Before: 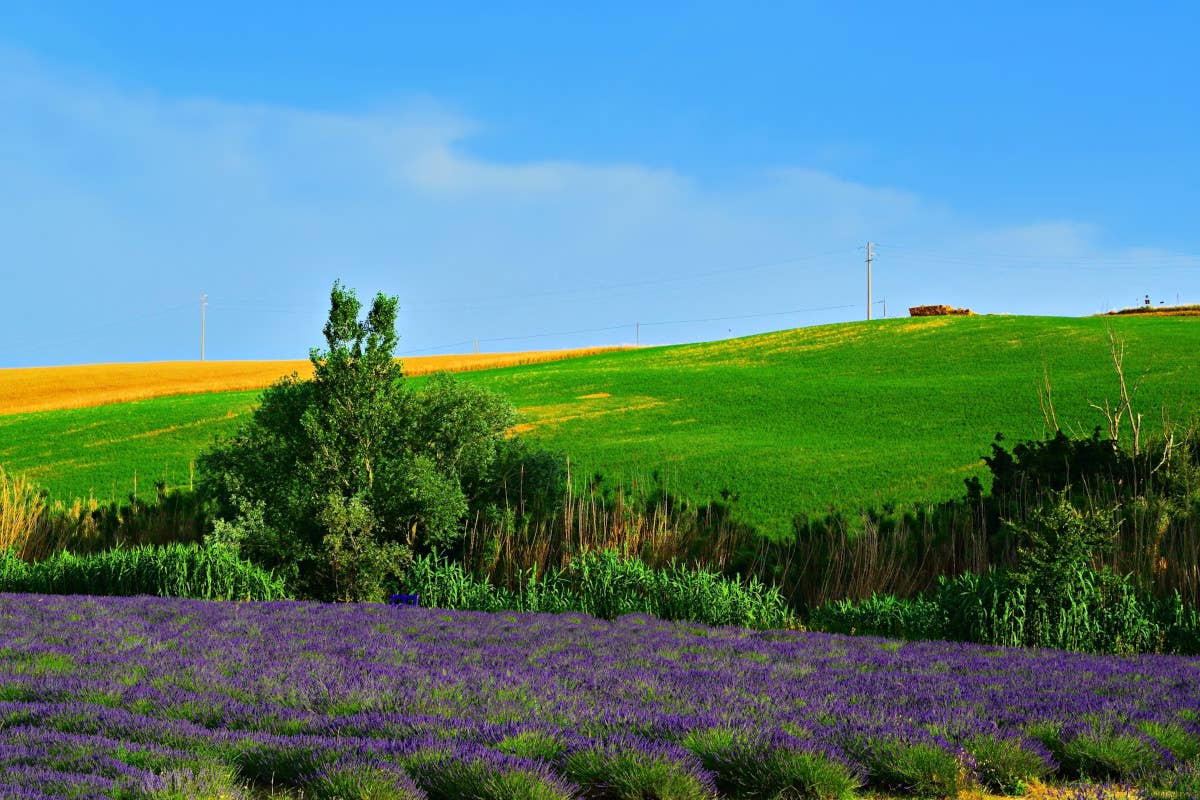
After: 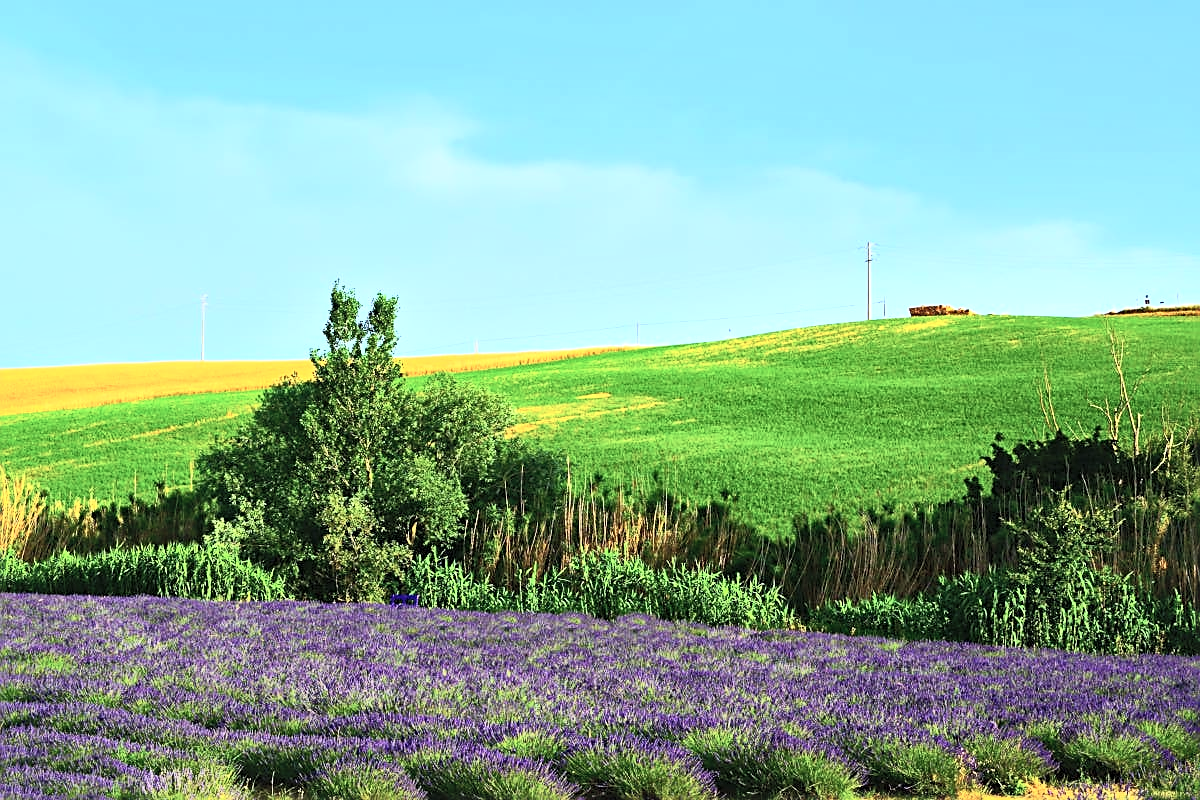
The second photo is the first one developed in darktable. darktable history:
contrast brightness saturation: contrast 0.39, brightness 0.53
sharpen: on, module defaults
local contrast: mode bilateral grid, contrast 20, coarseness 50, detail 148%, midtone range 0.2
